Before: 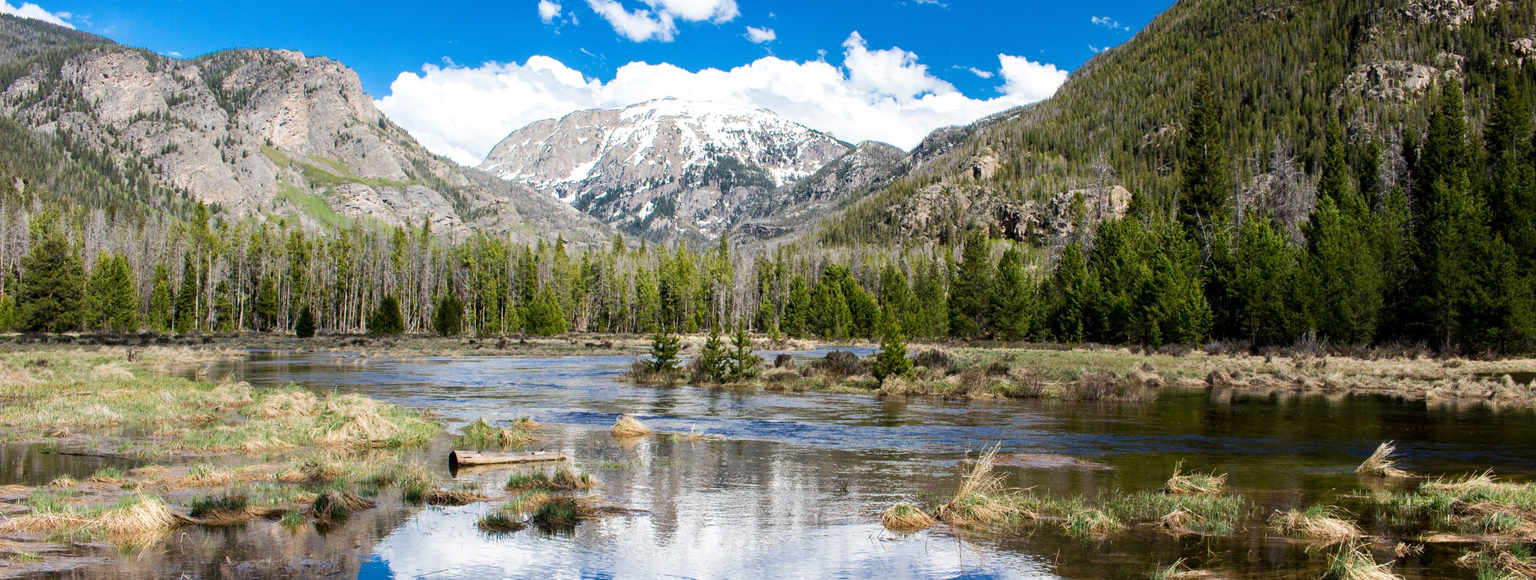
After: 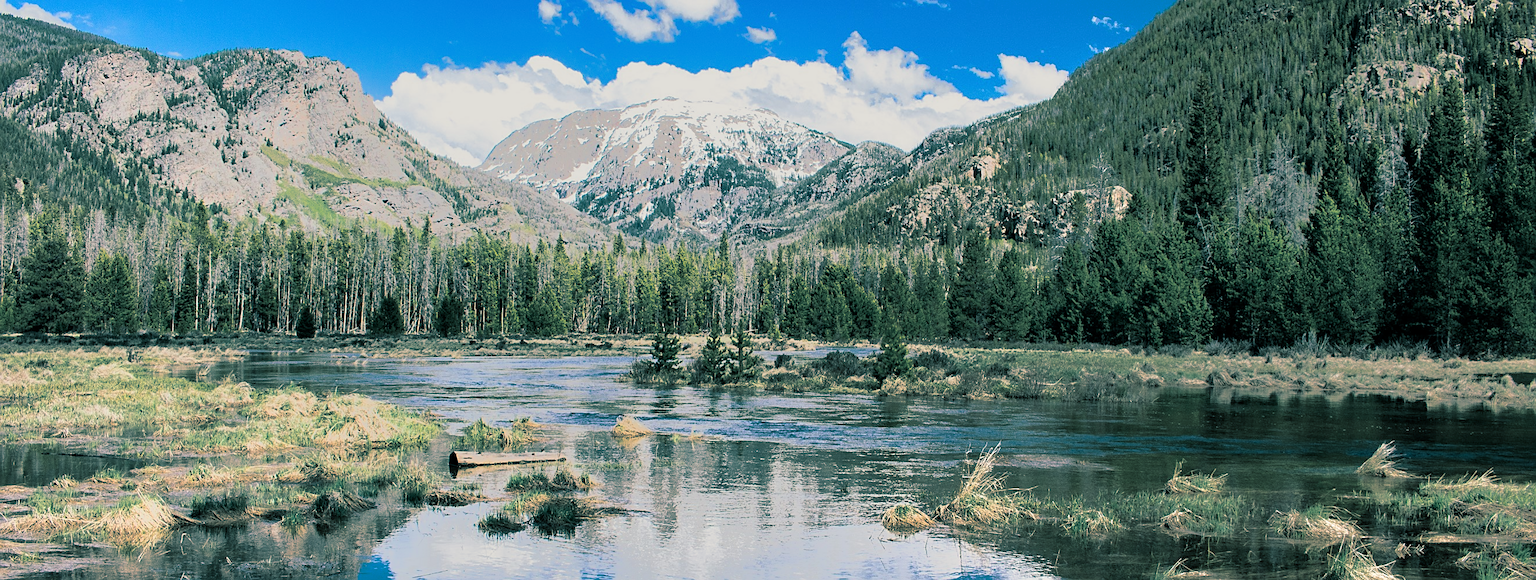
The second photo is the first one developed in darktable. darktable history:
sharpen: on, module defaults
split-toning: shadows › hue 186.43°, highlights › hue 49.29°, compress 30.29%
tone equalizer: -7 EV -0.63 EV, -6 EV 1 EV, -5 EV -0.45 EV, -4 EV 0.43 EV, -3 EV 0.41 EV, -2 EV 0.15 EV, -1 EV -0.15 EV, +0 EV -0.39 EV, smoothing diameter 25%, edges refinement/feathering 10, preserve details guided filter
